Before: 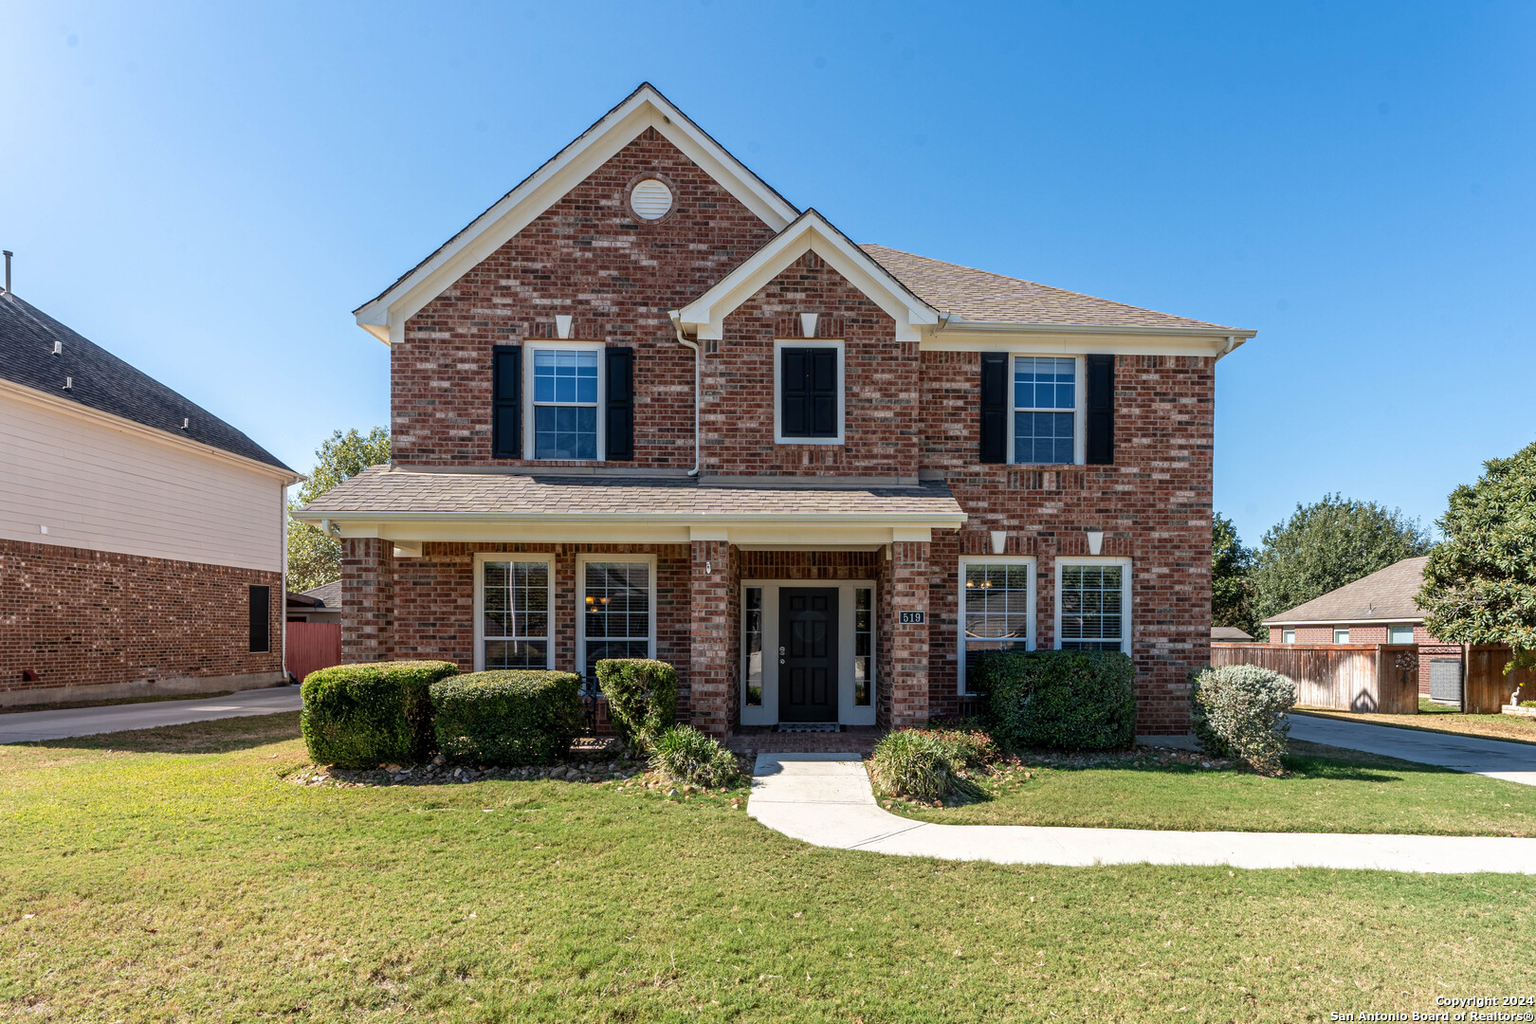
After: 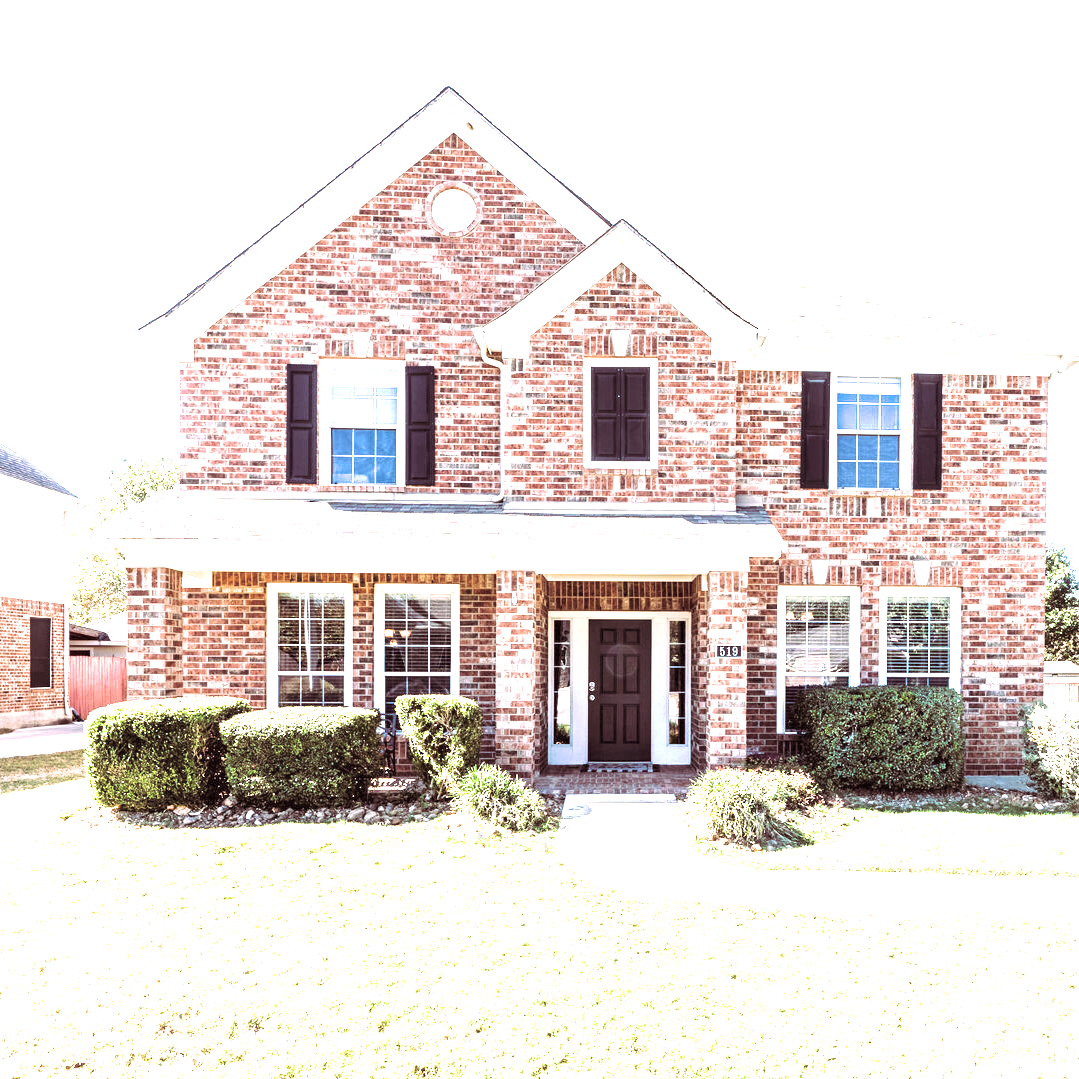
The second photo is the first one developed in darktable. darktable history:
contrast brightness saturation: contrast 0.11, saturation -0.17
exposure: black level correction 0, exposure 1.1 EV, compensate exposure bias true, compensate highlight preservation false
split-toning: highlights › hue 298.8°, highlights › saturation 0.73, compress 41.76%
crop and rotate: left 14.436%, right 18.898%
